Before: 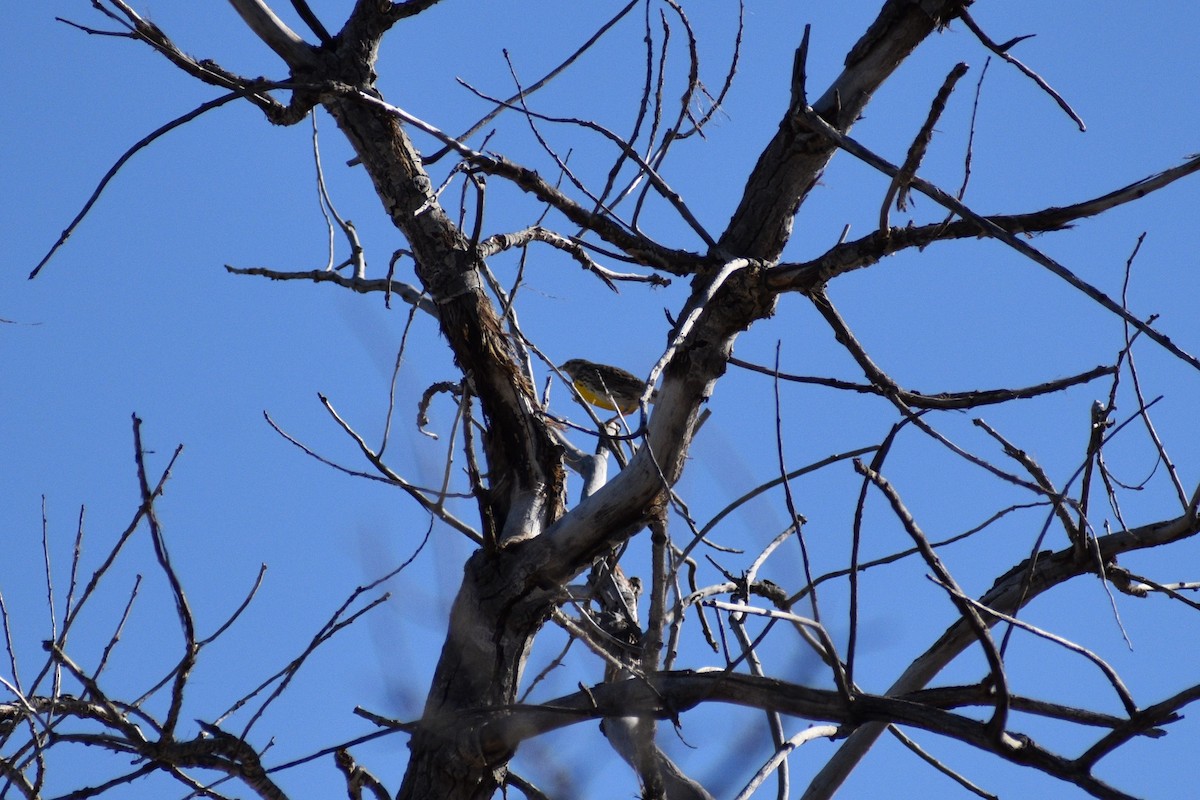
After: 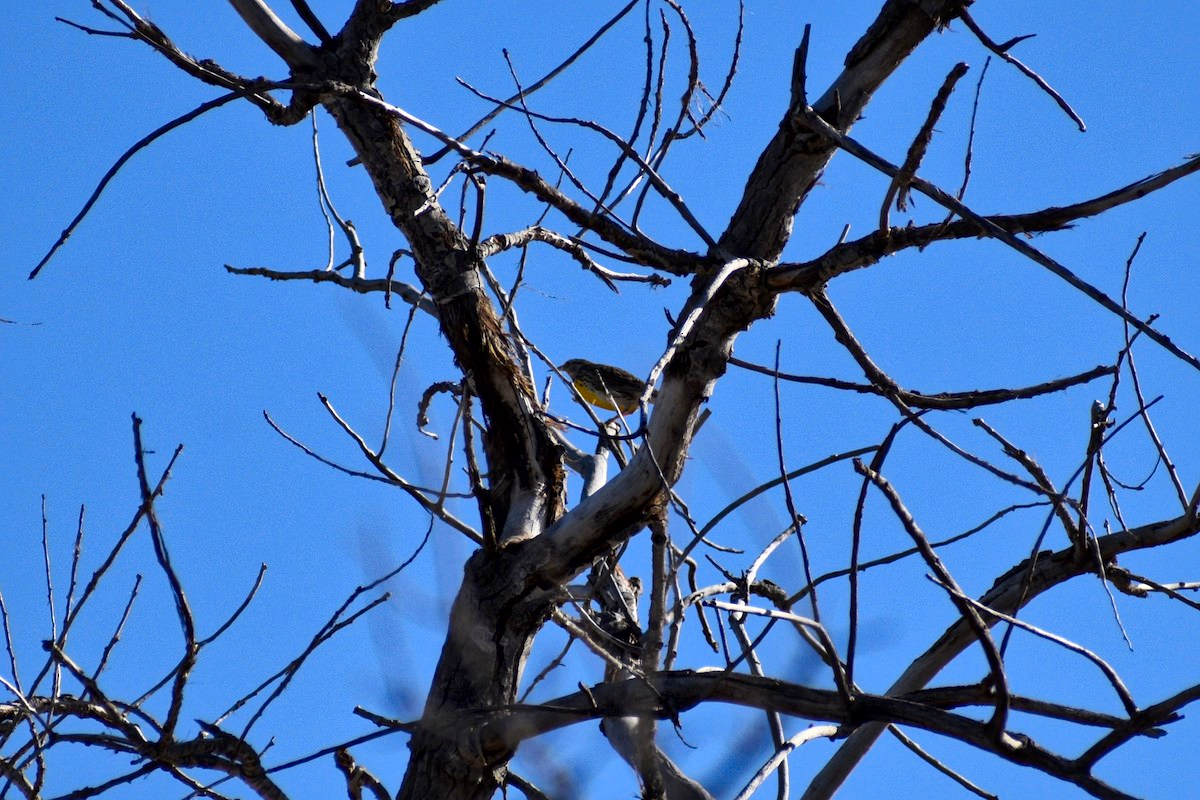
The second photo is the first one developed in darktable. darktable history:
contrast brightness saturation: contrast 0.088, saturation 0.279
local contrast: mode bilateral grid, contrast 20, coarseness 21, detail 150%, midtone range 0.2
